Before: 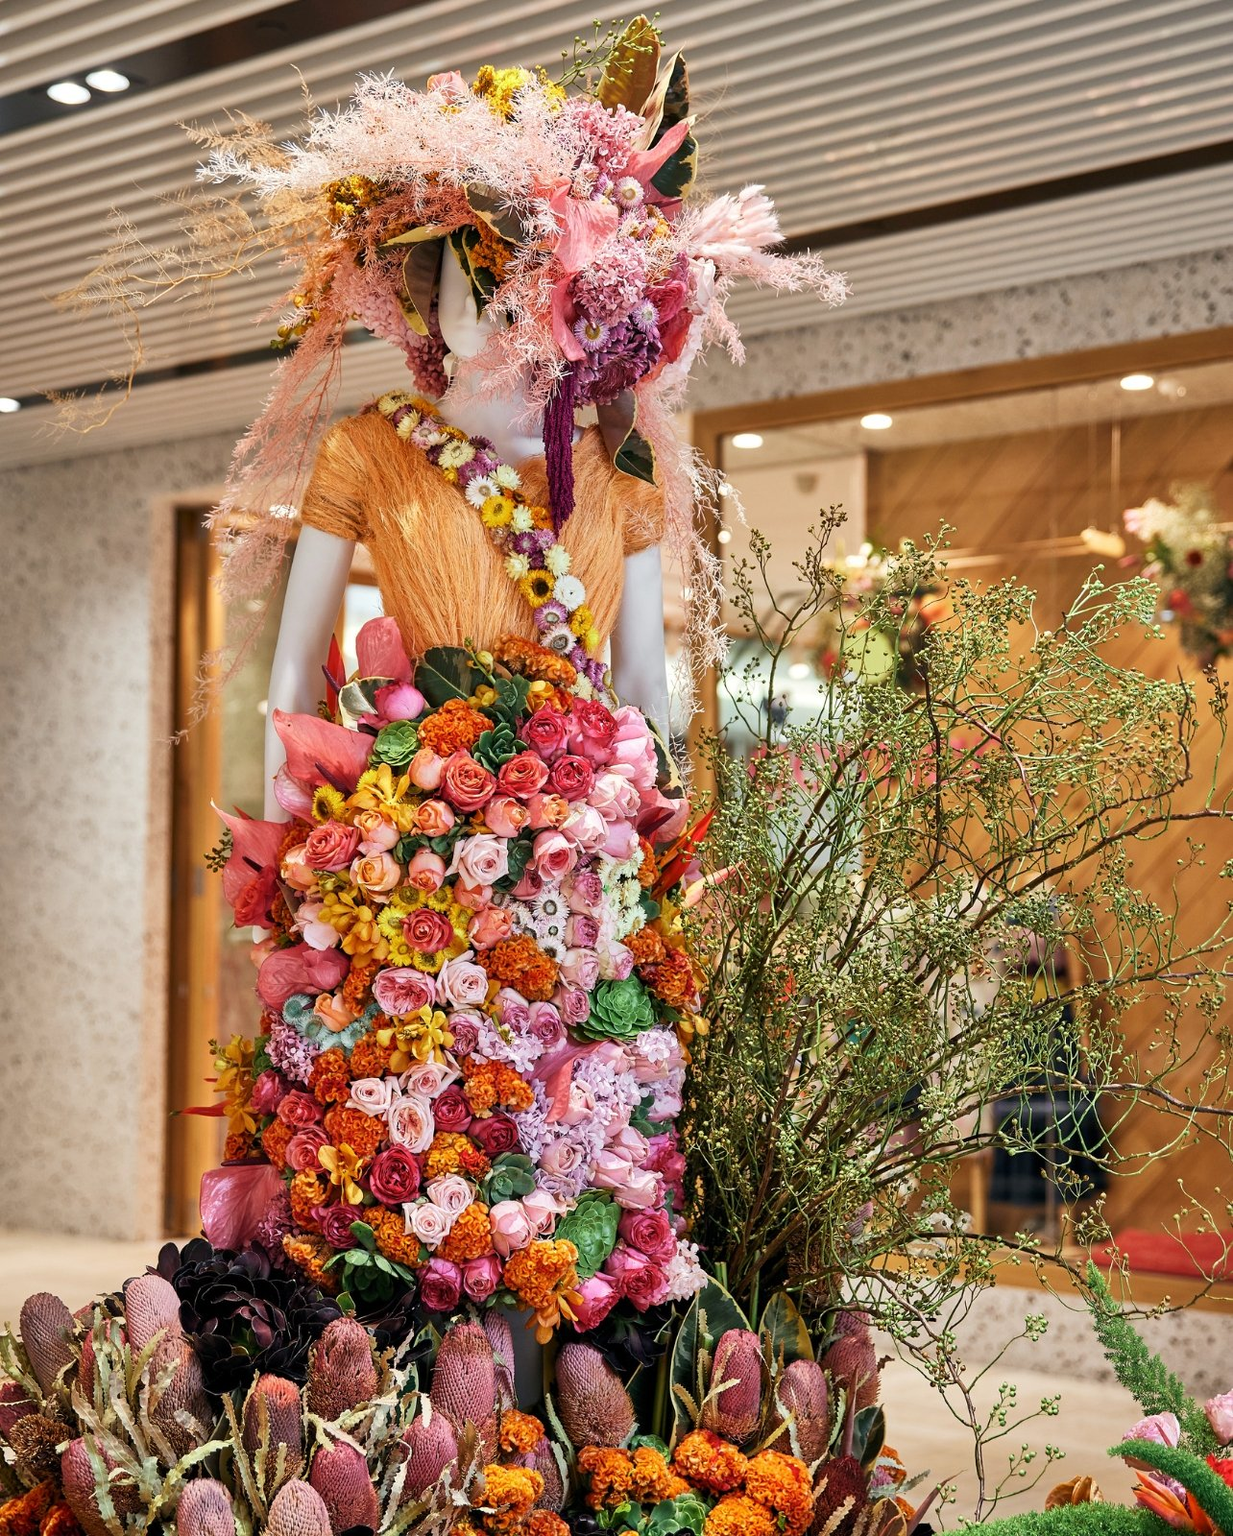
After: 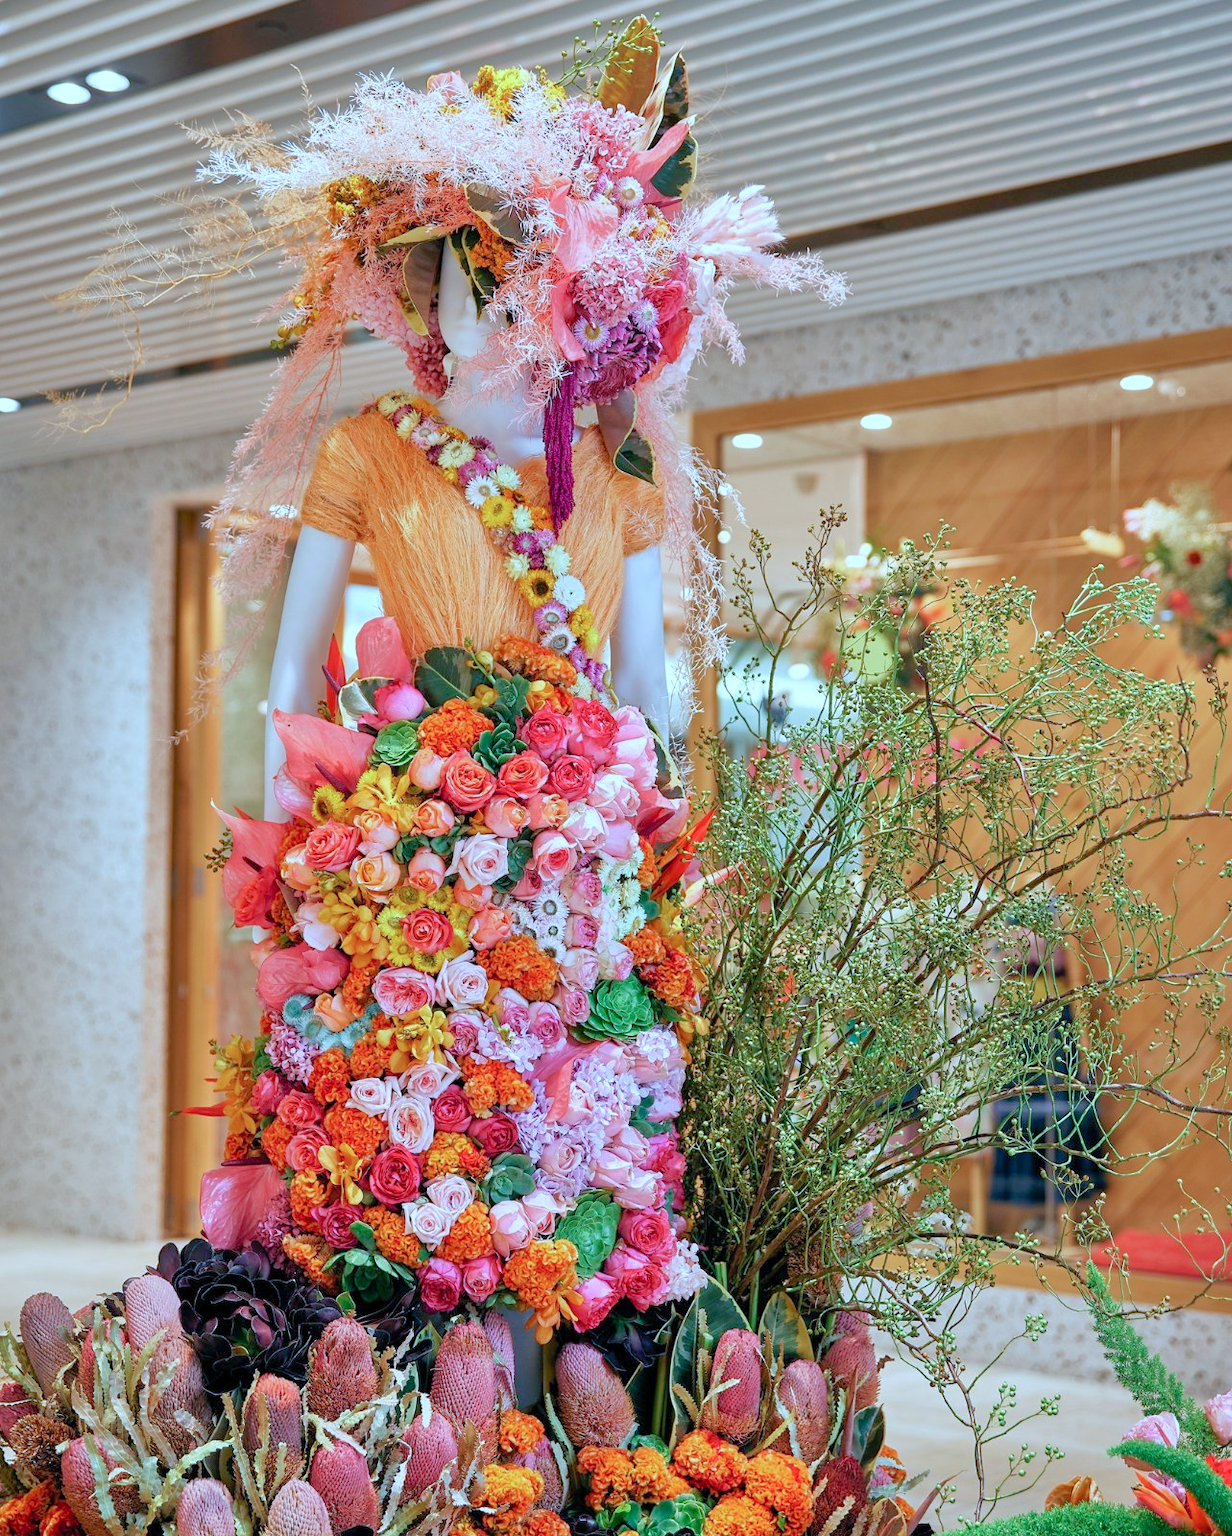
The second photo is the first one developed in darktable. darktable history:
tone curve: curves: ch0 [(0, 0) (0.004, 0.008) (0.077, 0.156) (0.169, 0.29) (0.774, 0.774) (1, 1)], color space Lab, linked channels, preserve colors none
color calibration: x 0.396, y 0.386, temperature 3669 K
